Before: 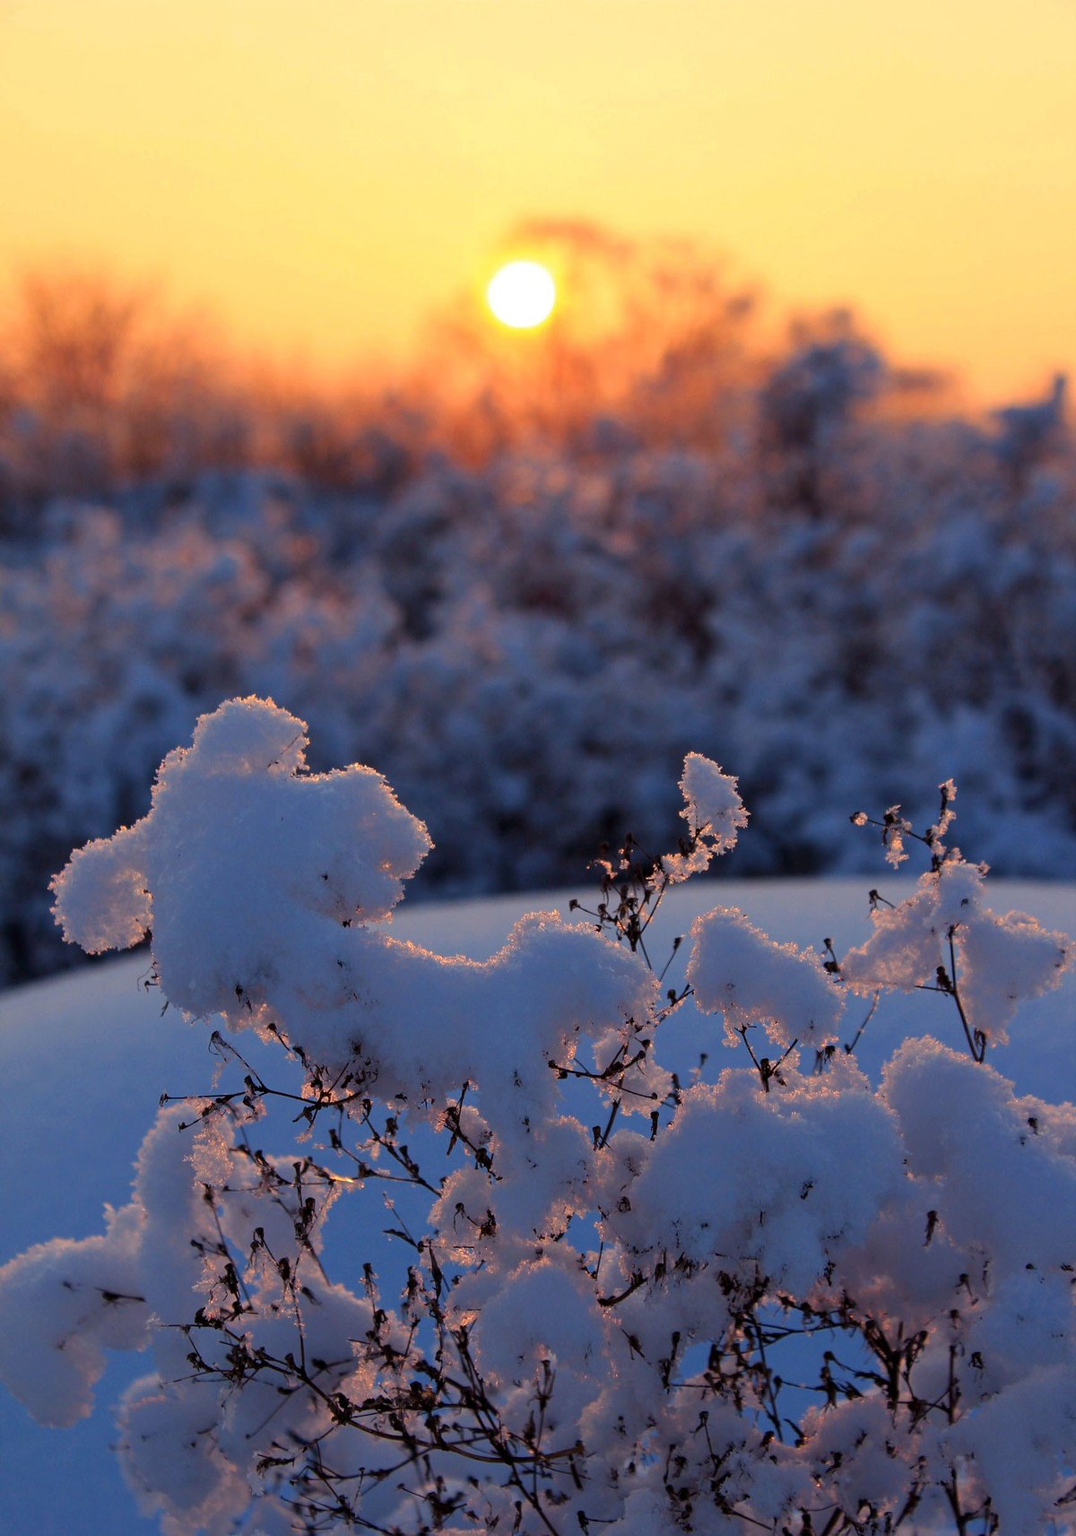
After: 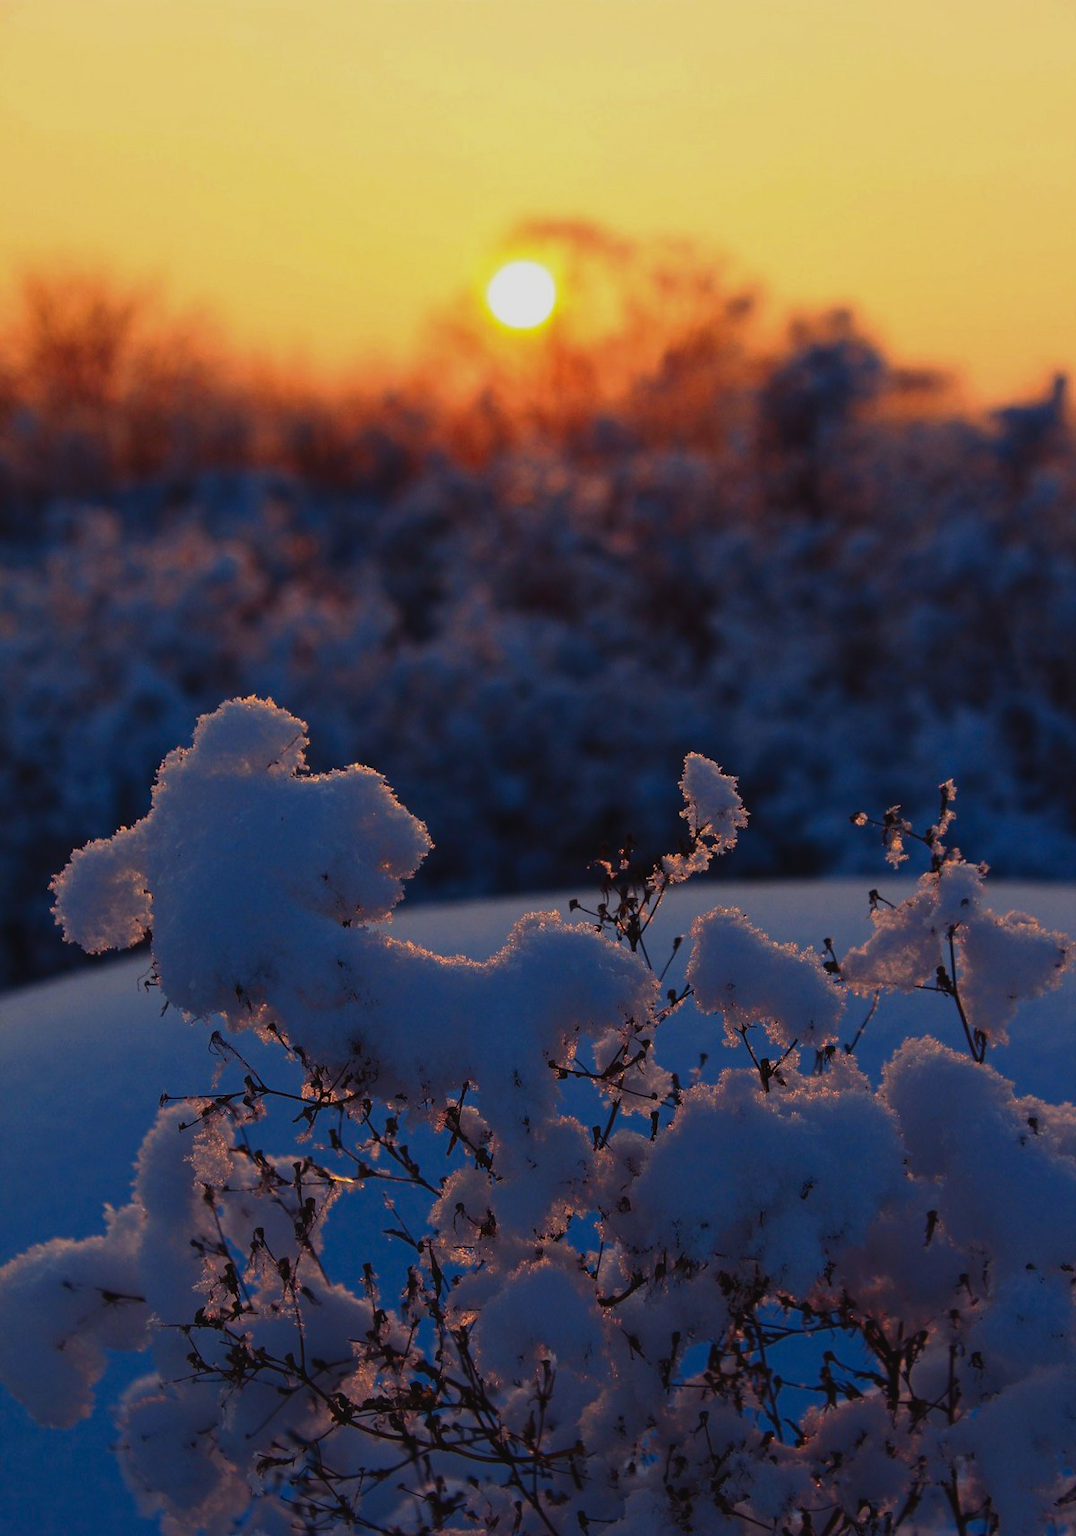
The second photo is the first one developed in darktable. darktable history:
exposure: black level correction -0.015, exposure -0.536 EV, compensate exposure bias true, compensate highlight preservation false
contrast brightness saturation: contrast 0.187, brightness -0.108, saturation 0.206
